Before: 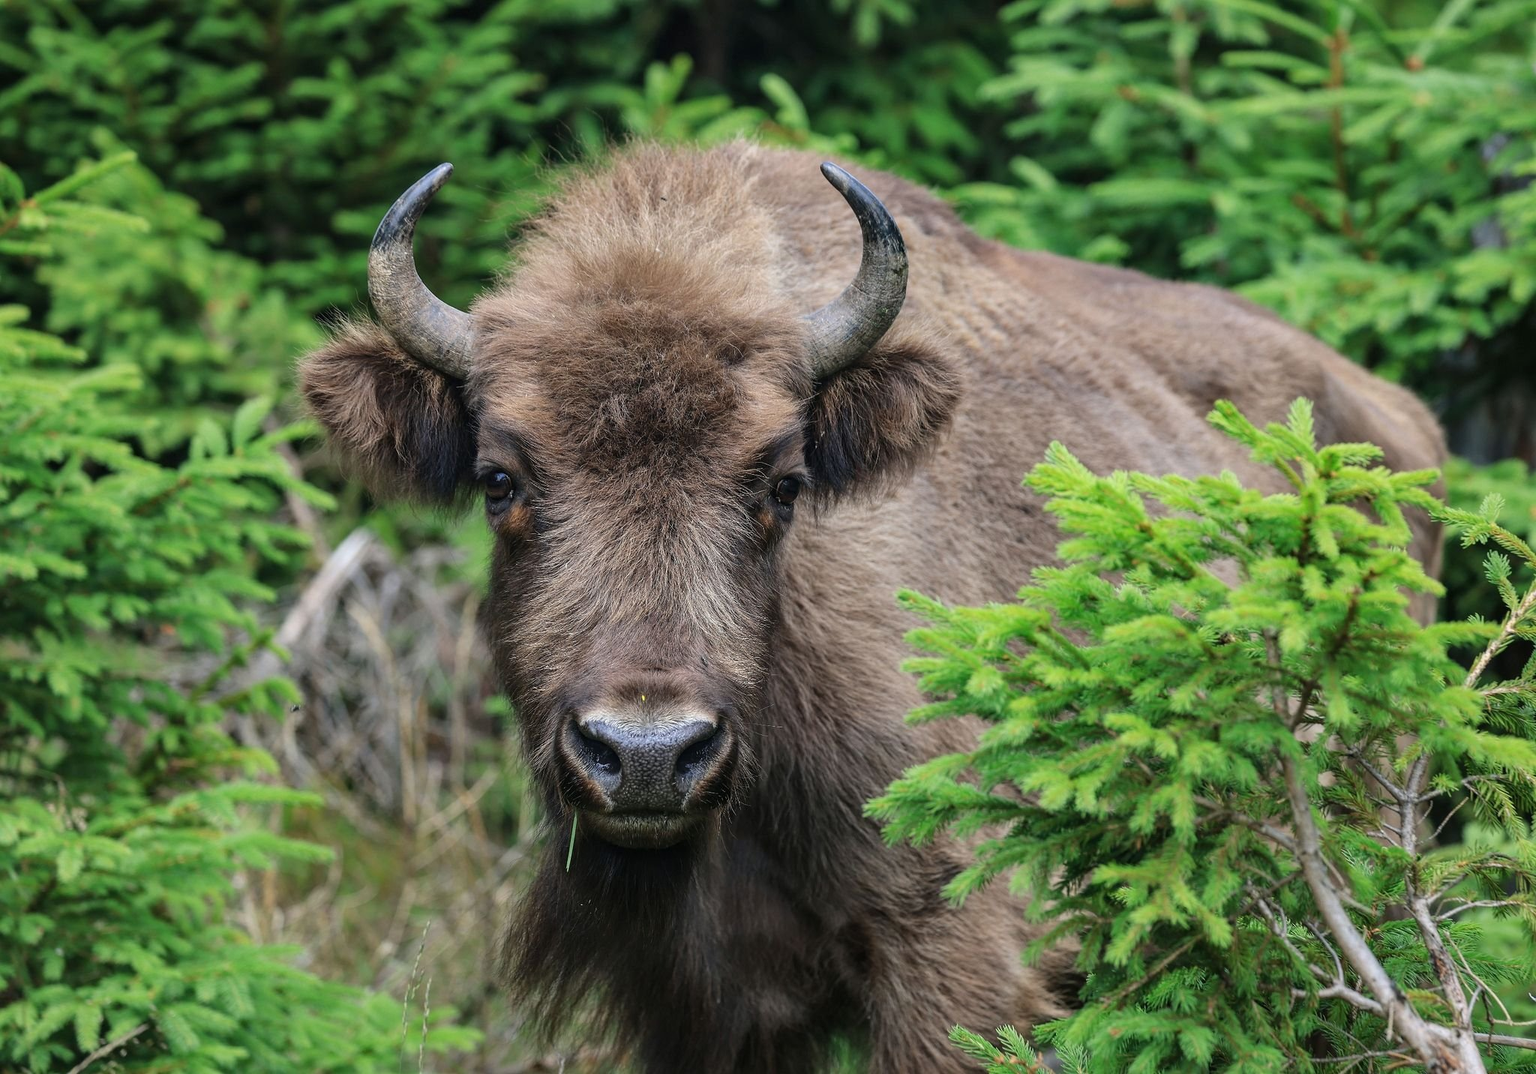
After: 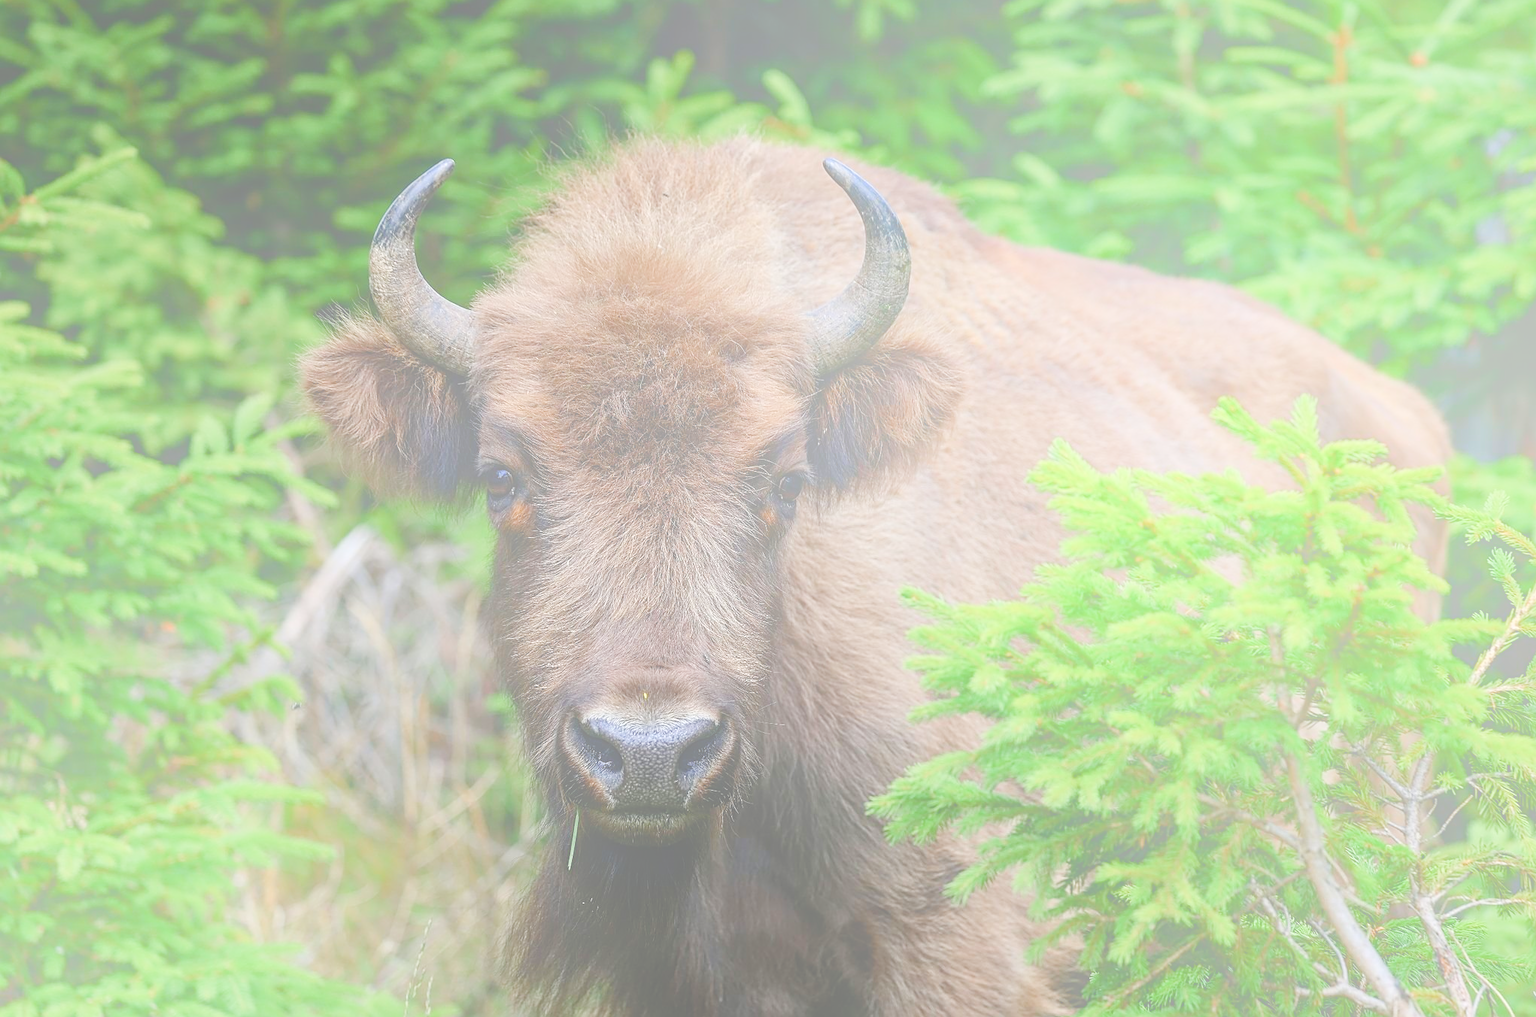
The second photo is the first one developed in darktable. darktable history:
bloom: size 70%, threshold 25%, strength 70%
crop: top 0.448%, right 0.264%, bottom 5.045%
contrast brightness saturation: contrast 0.11, saturation -0.17
sharpen: on, module defaults
exposure: exposure -0.151 EV, compensate highlight preservation false
color balance rgb: perceptual saturation grading › global saturation 20%, perceptual saturation grading › highlights -50%, perceptual saturation grading › shadows 30%
